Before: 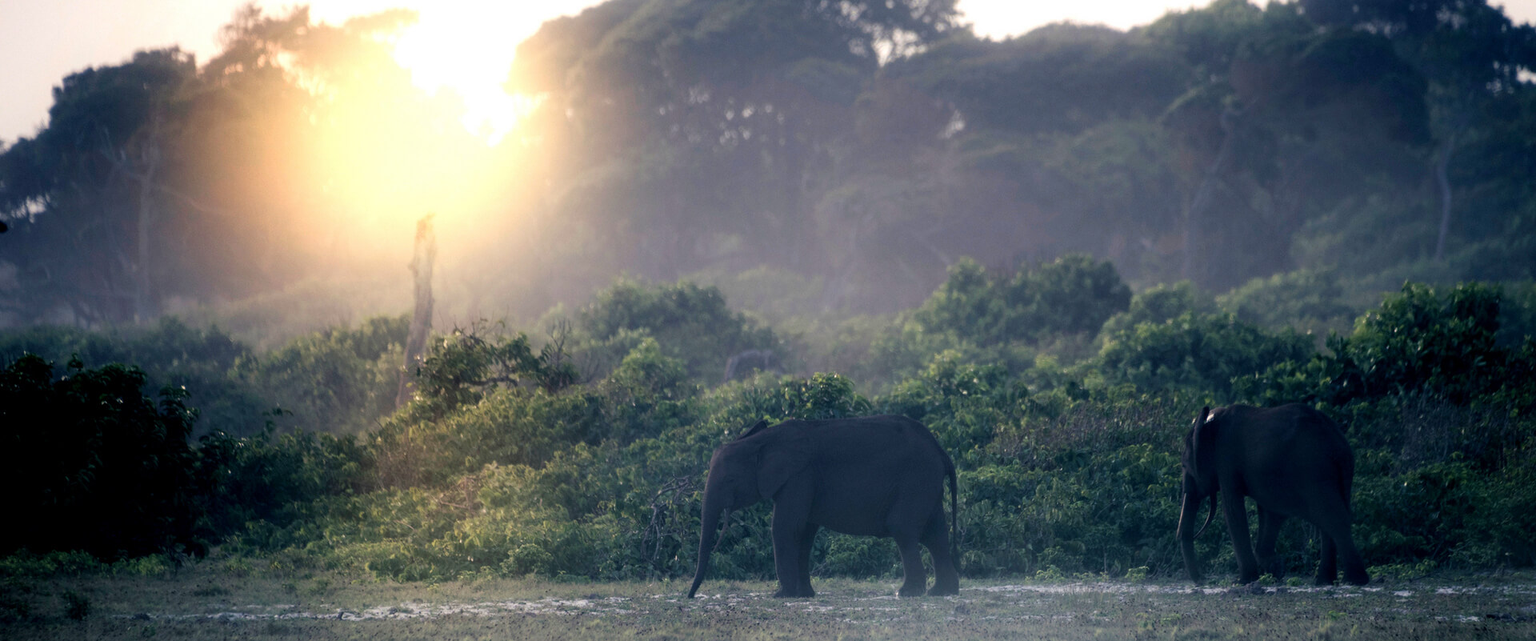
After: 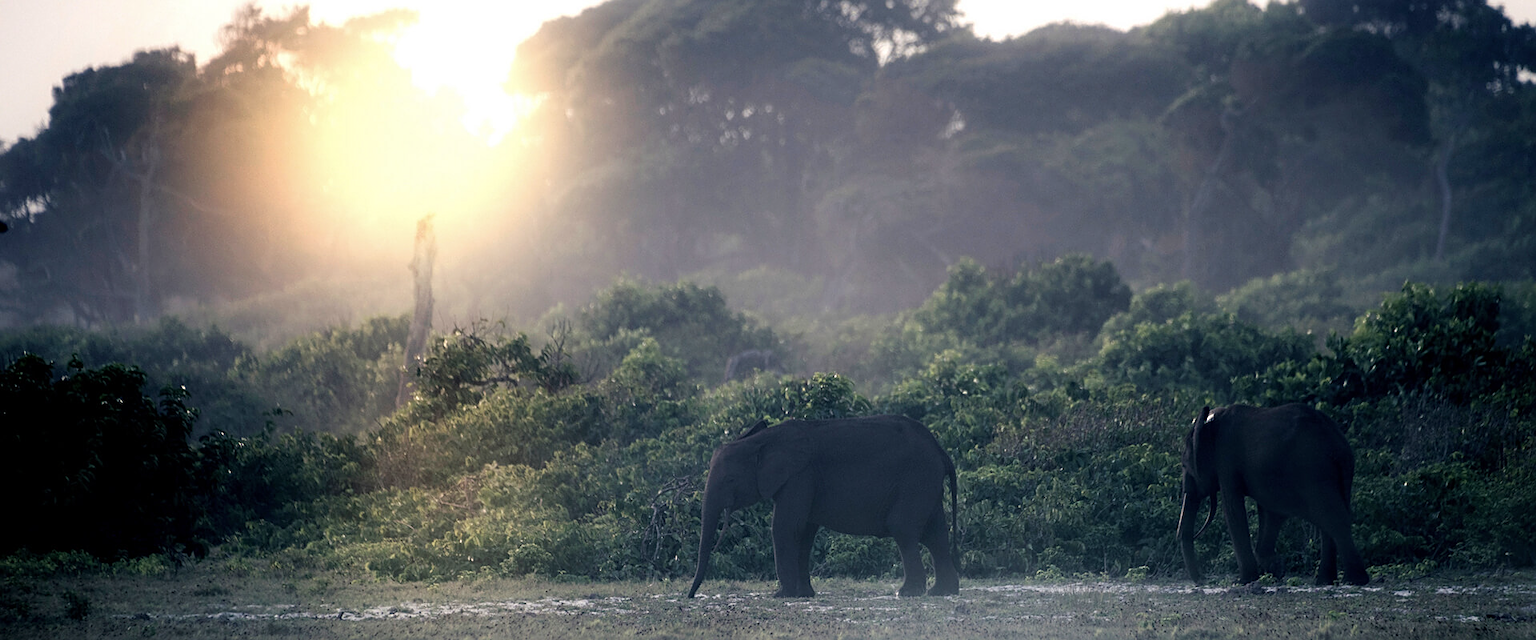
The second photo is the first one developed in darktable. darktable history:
contrast brightness saturation: saturation -0.17
sharpen: on, module defaults
